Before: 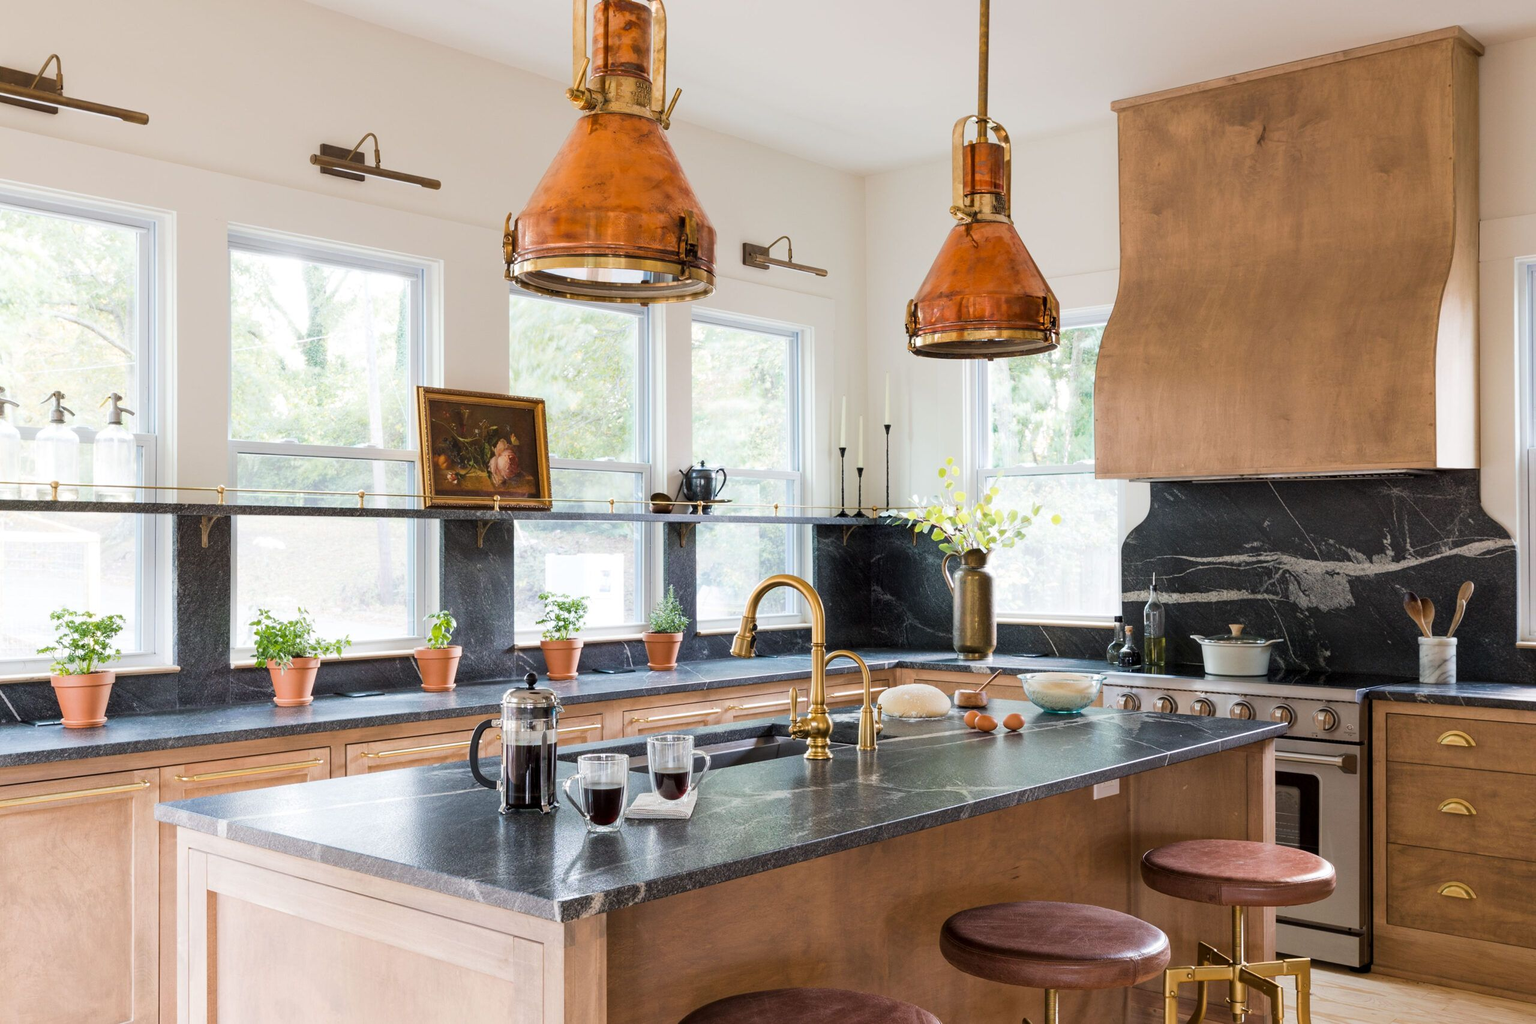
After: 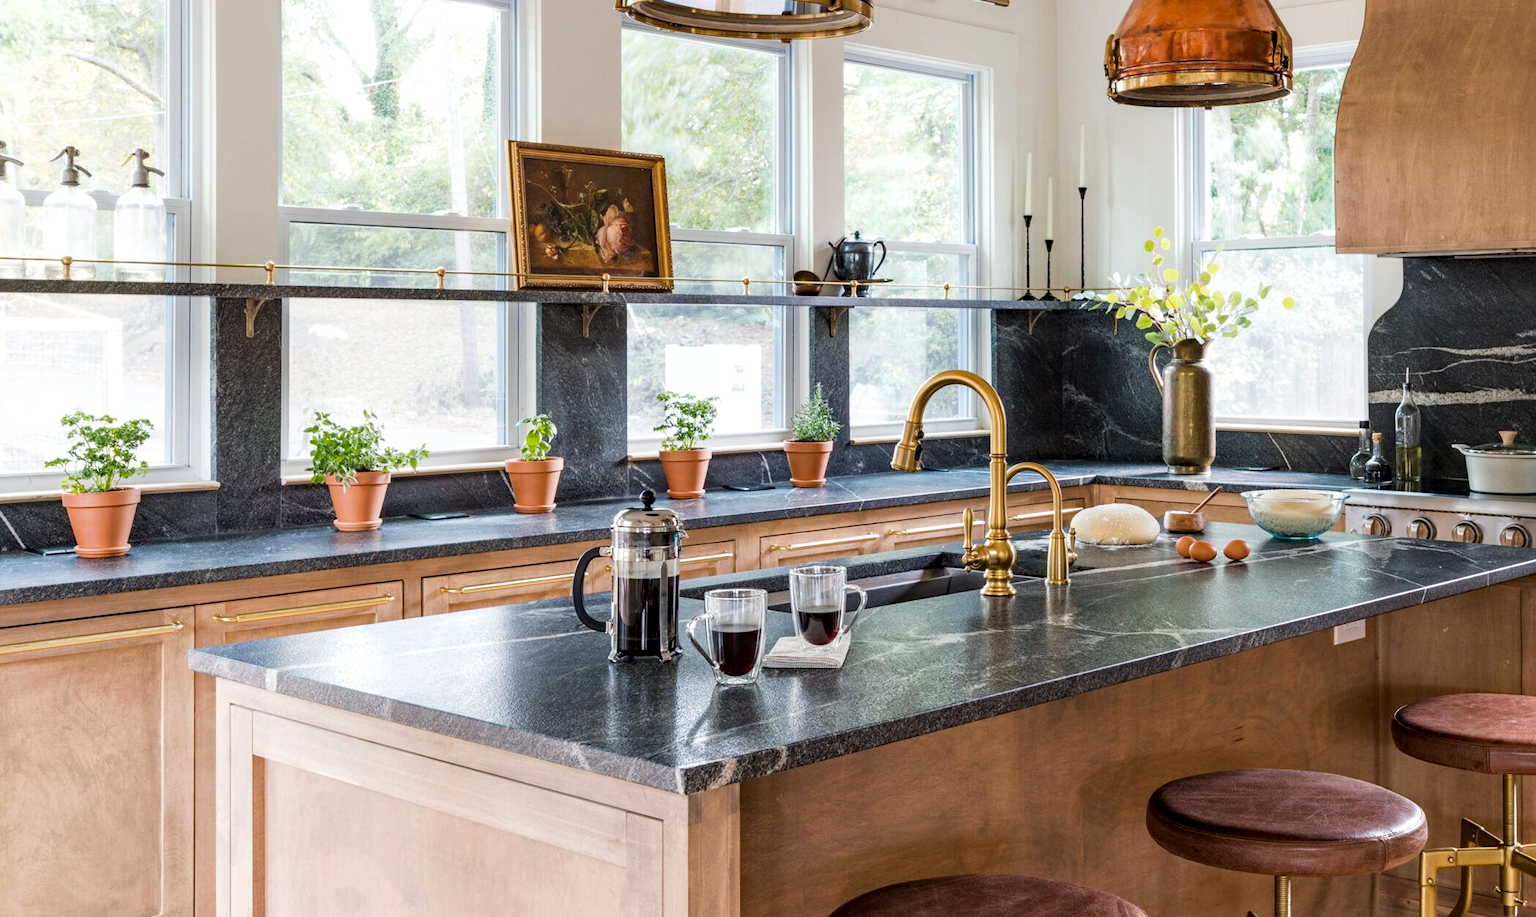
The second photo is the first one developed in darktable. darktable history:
local contrast: detail 130%
crop: top 26.53%, right 17.996%
haze removal: compatibility mode true, adaptive false
